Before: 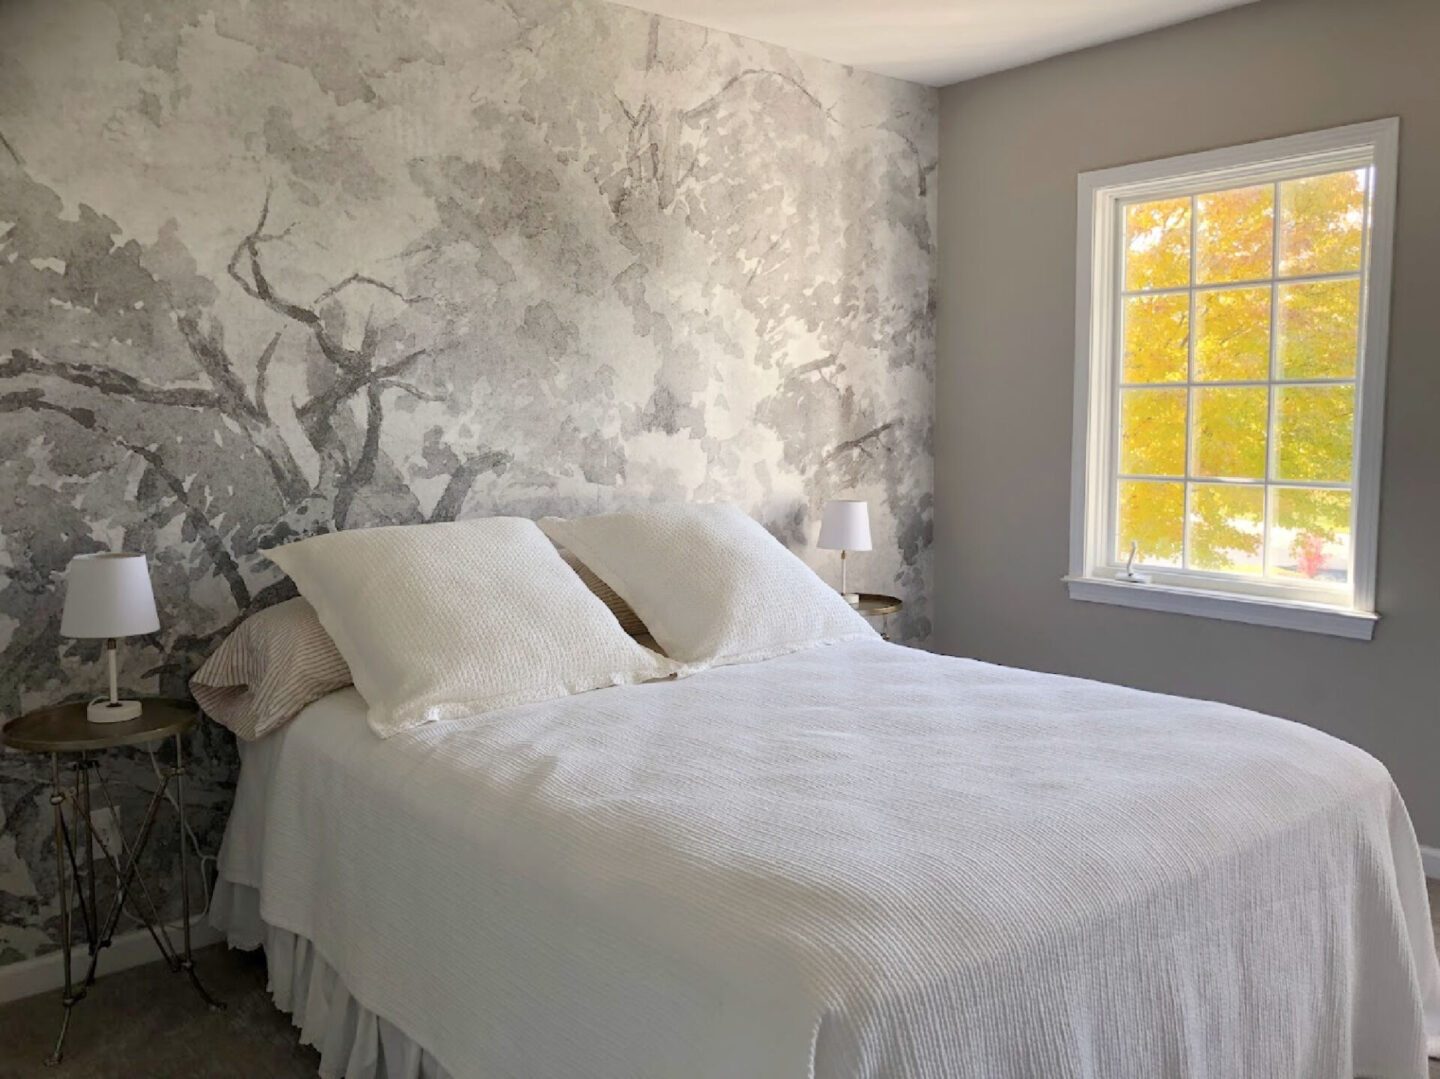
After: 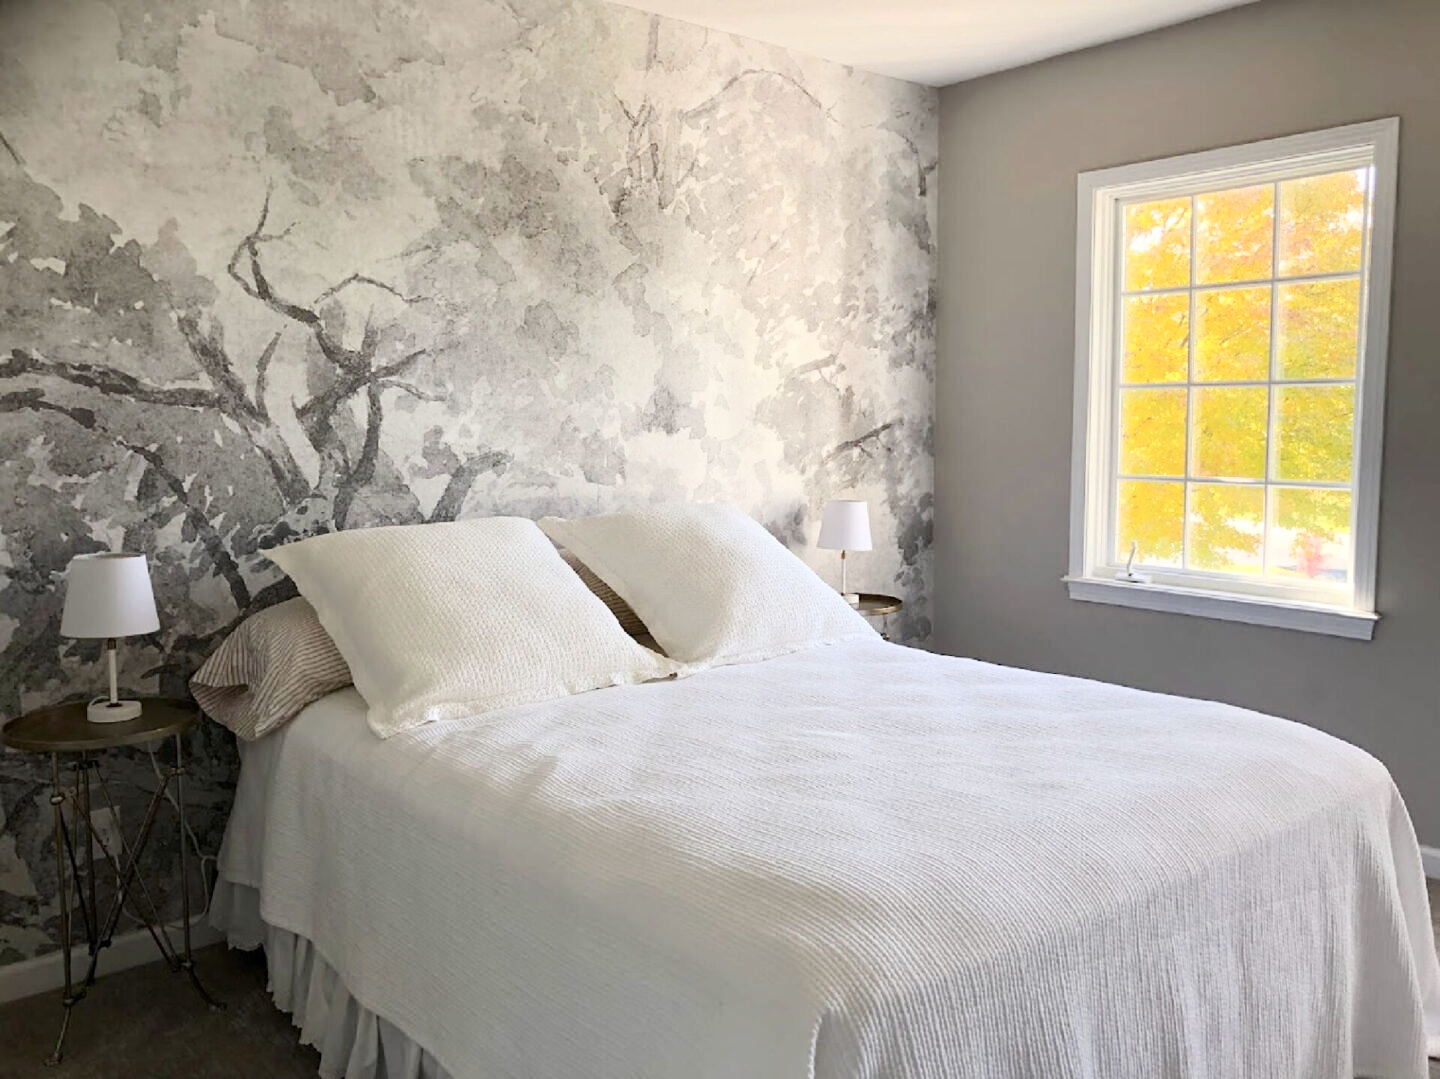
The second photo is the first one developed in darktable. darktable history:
contrast brightness saturation: contrast 0.242, brightness 0.093
sharpen: amount 0.206
